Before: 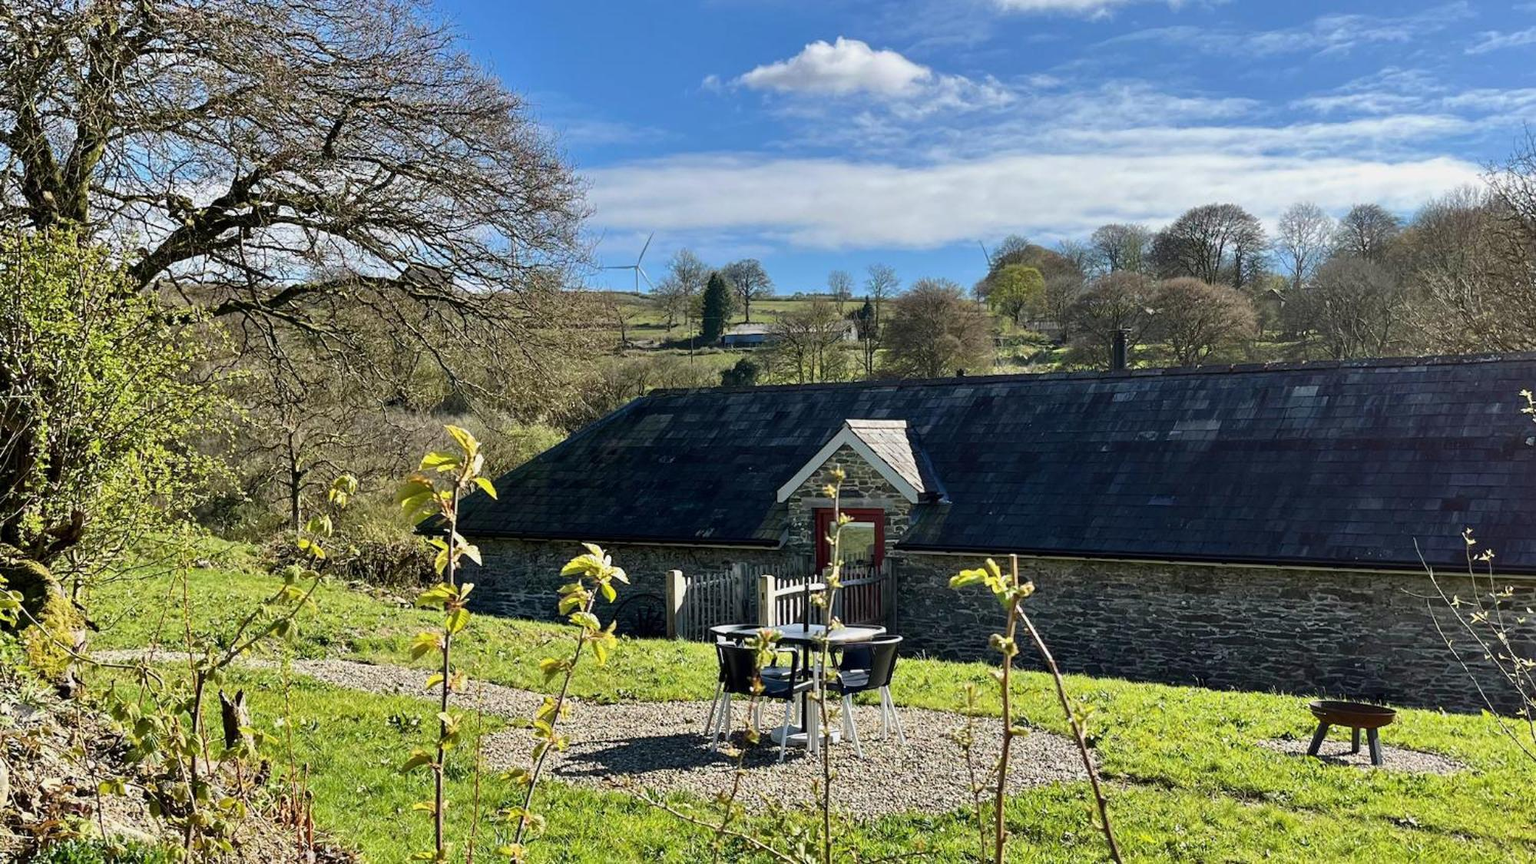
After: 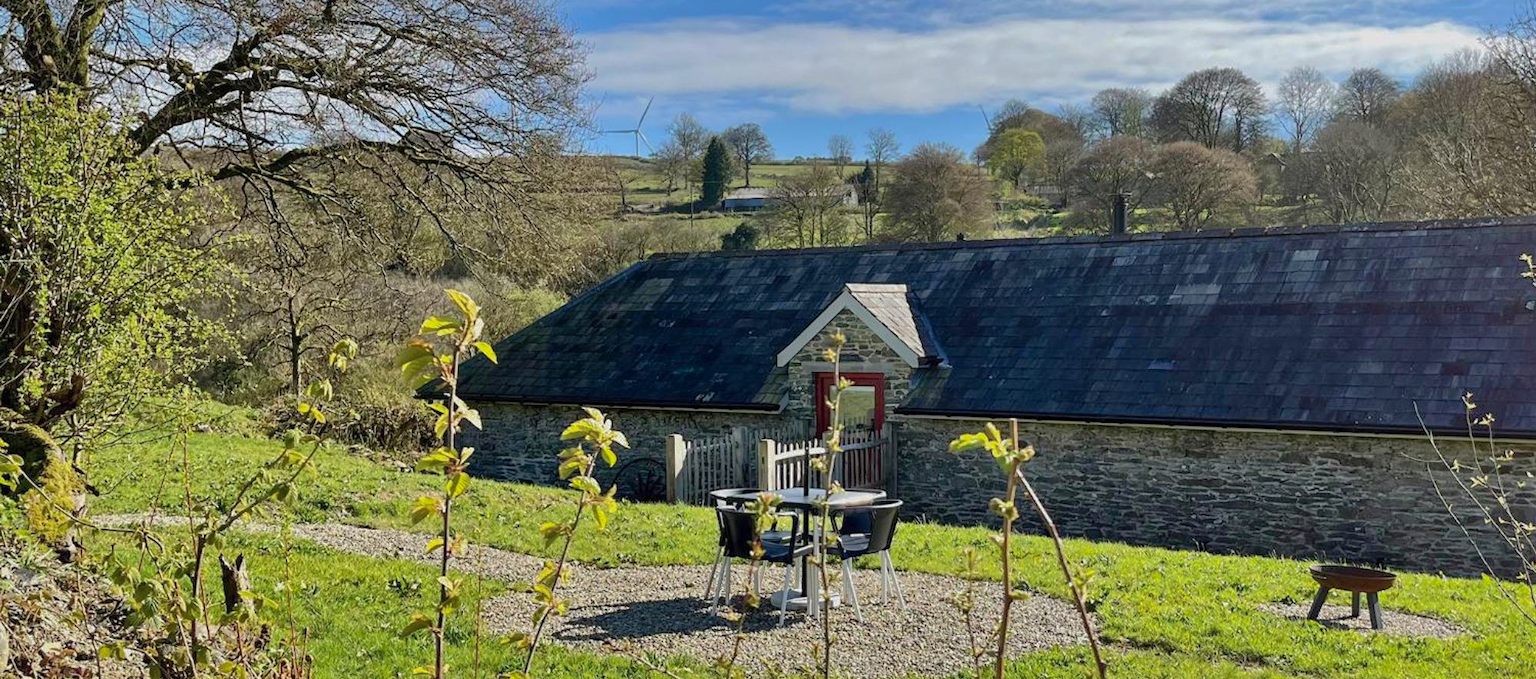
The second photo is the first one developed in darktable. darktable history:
crop and rotate: top 15.774%, bottom 5.502%
shadows and highlights: highlights -59.91
exposure: compensate highlight preservation false
